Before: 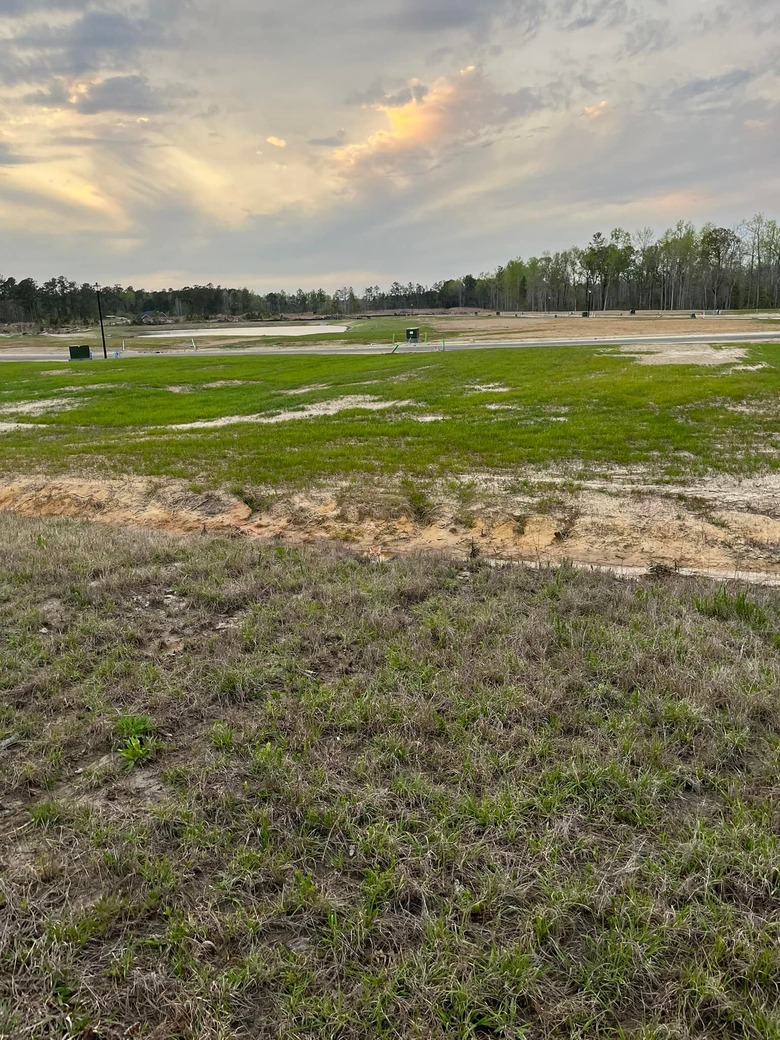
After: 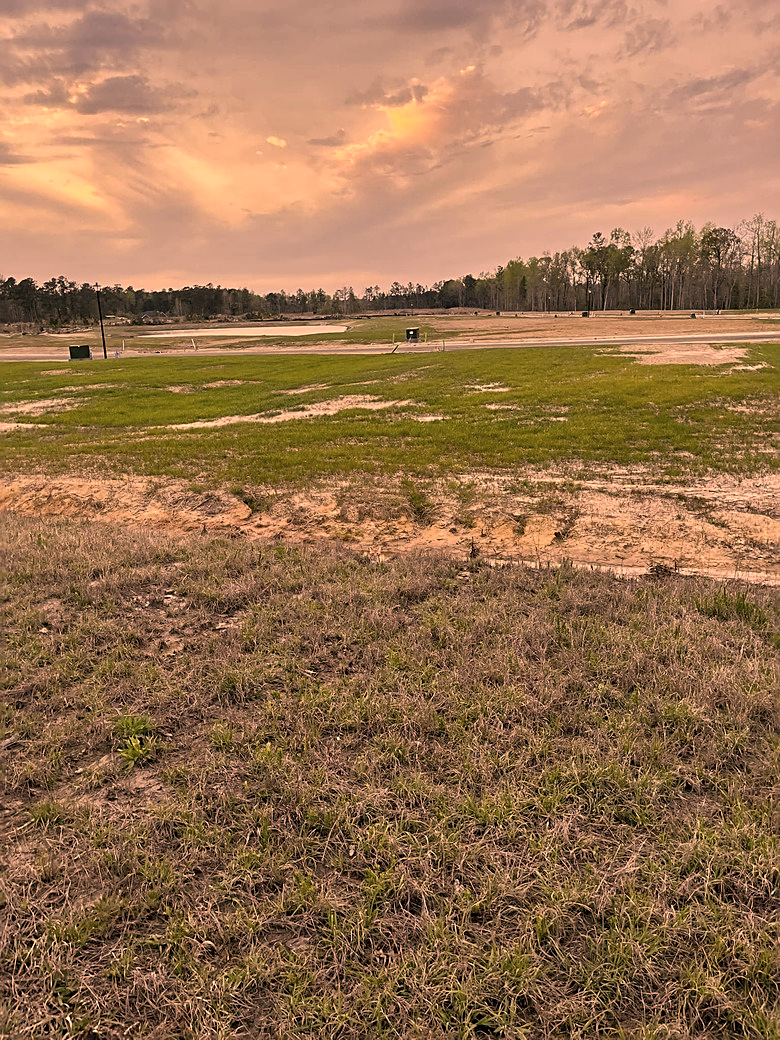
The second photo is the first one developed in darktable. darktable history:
color correction: highlights a* 39.97, highlights b* 39.8, saturation 0.692
shadows and highlights: soften with gaussian
sharpen: on, module defaults
